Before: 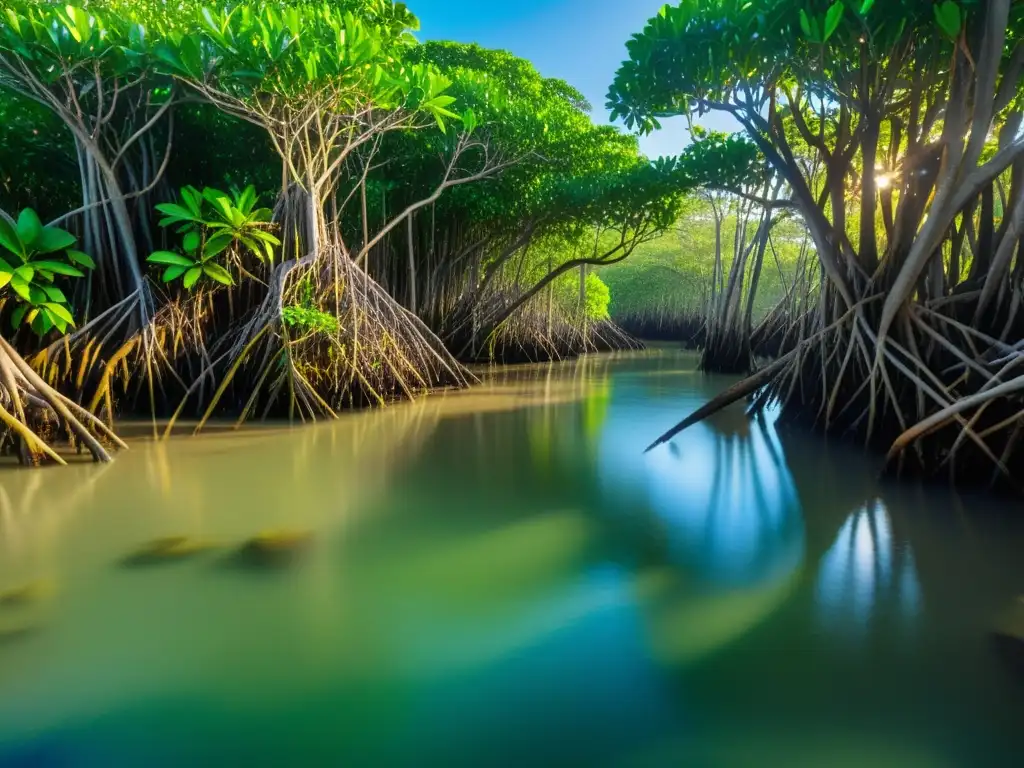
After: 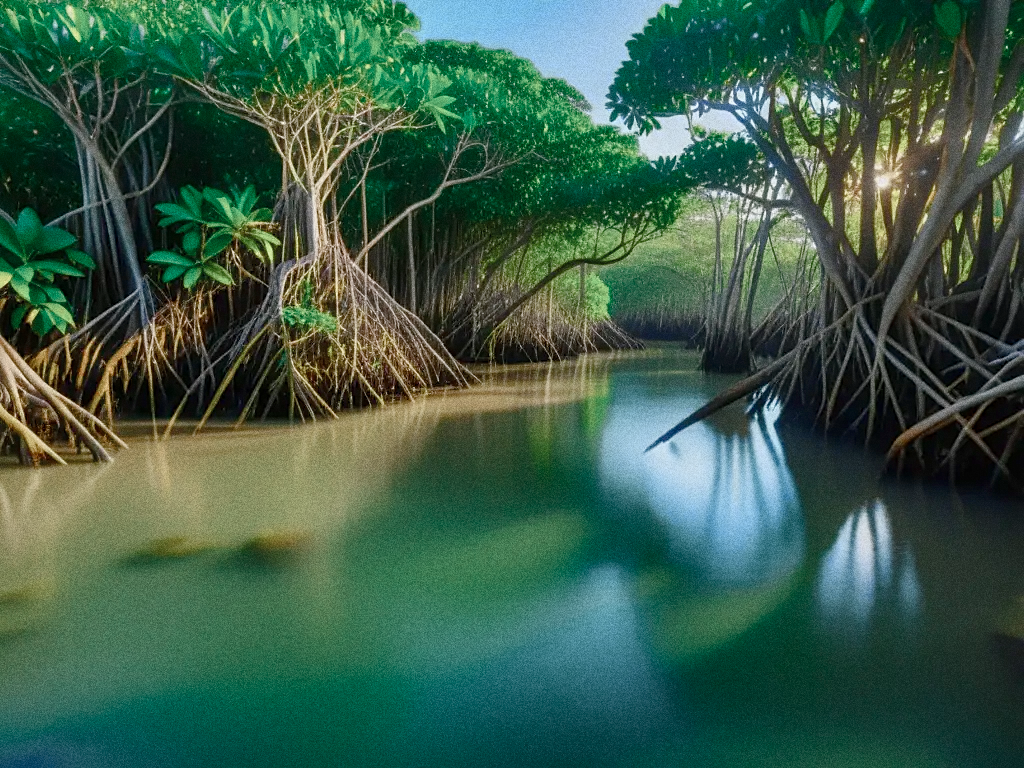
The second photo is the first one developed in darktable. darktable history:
sharpen: amount 0.2
grain: coarseness 0.09 ISO, strength 40%
color balance rgb: shadows lift › chroma 1%, shadows lift › hue 113°, highlights gain › chroma 0.2%, highlights gain › hue 333°, perceptual saturation grading › global saturation 20%, perceptual saturation grading › highlights -50%, perceptual saturation grading › shadows 25%, contrast -10%
color zones: curves: ch0 [(0, 0.5) (0.125, 0.4) (0.25, 0.5) (0.375, 0.4) (0.5, 0.4) (0.625, 0.6) (0.75, 0.6) (0.875, 0.5)]; ch1 [(0, 0.35) (0.125, 0.45) (0.25, 0.35) (0.375, 0.35) (0.5, 0.35) (0.625, 0.35) (0.75, 0.45) (0.875, 0.35)]; ch2 [(0, 0.6) (0.125, 0.5) (0.25, 0.5) (0.375, 0.6) (0.5, 0.6) (0.625, 0.5) (0.75, 0.5) (0.875, 0.5)]
